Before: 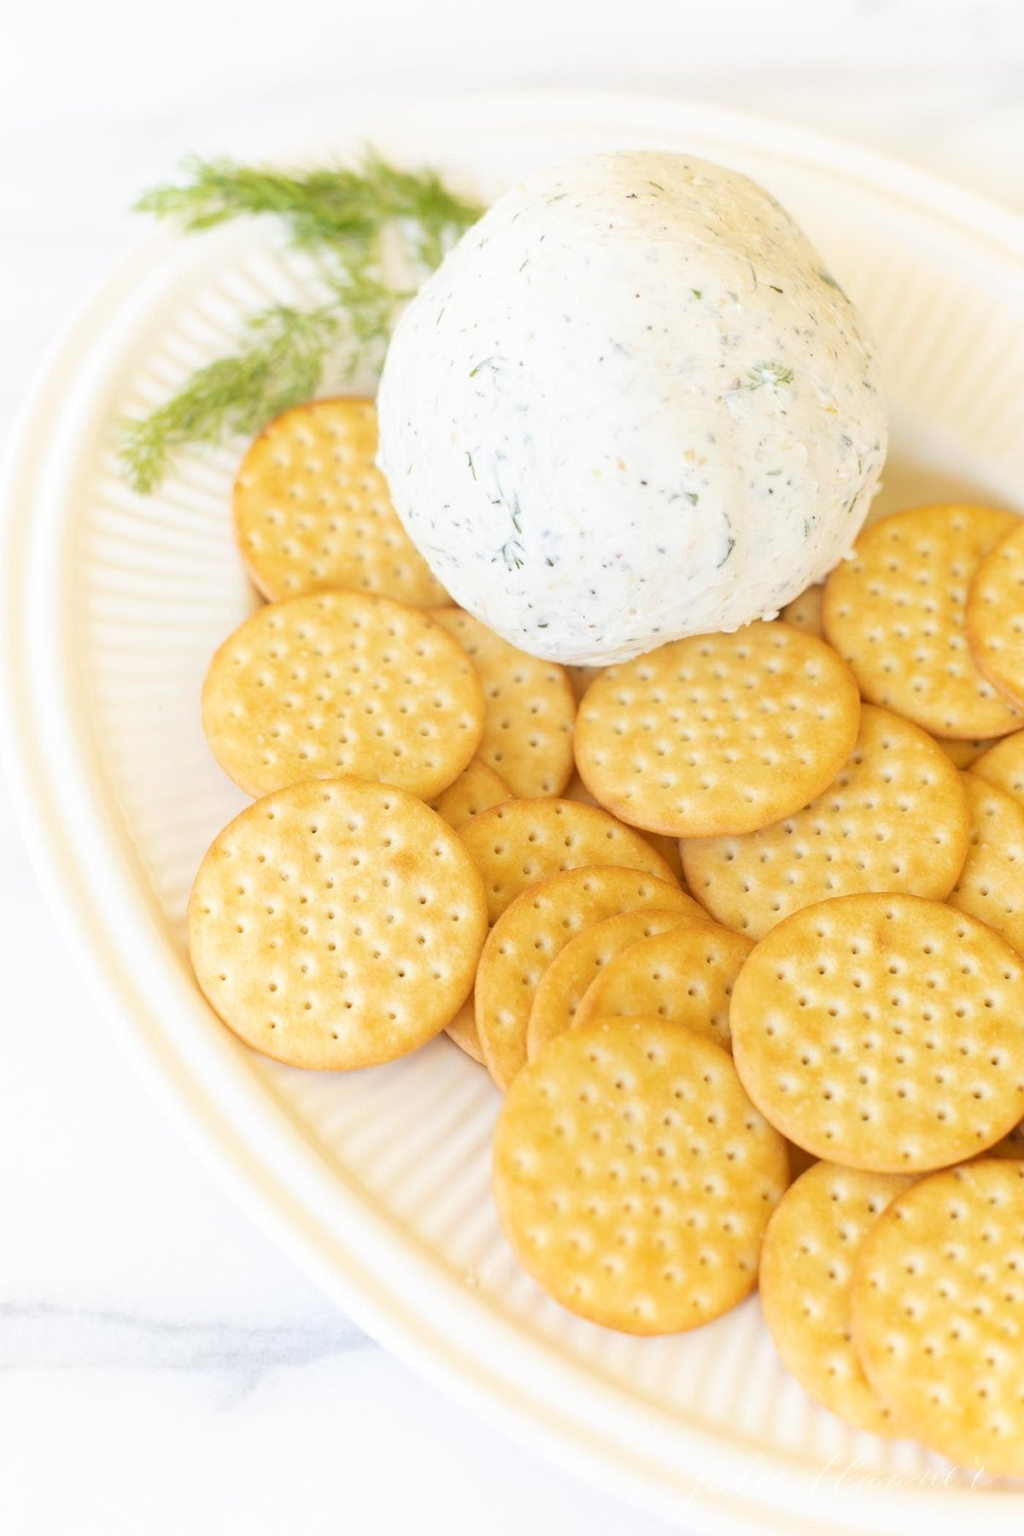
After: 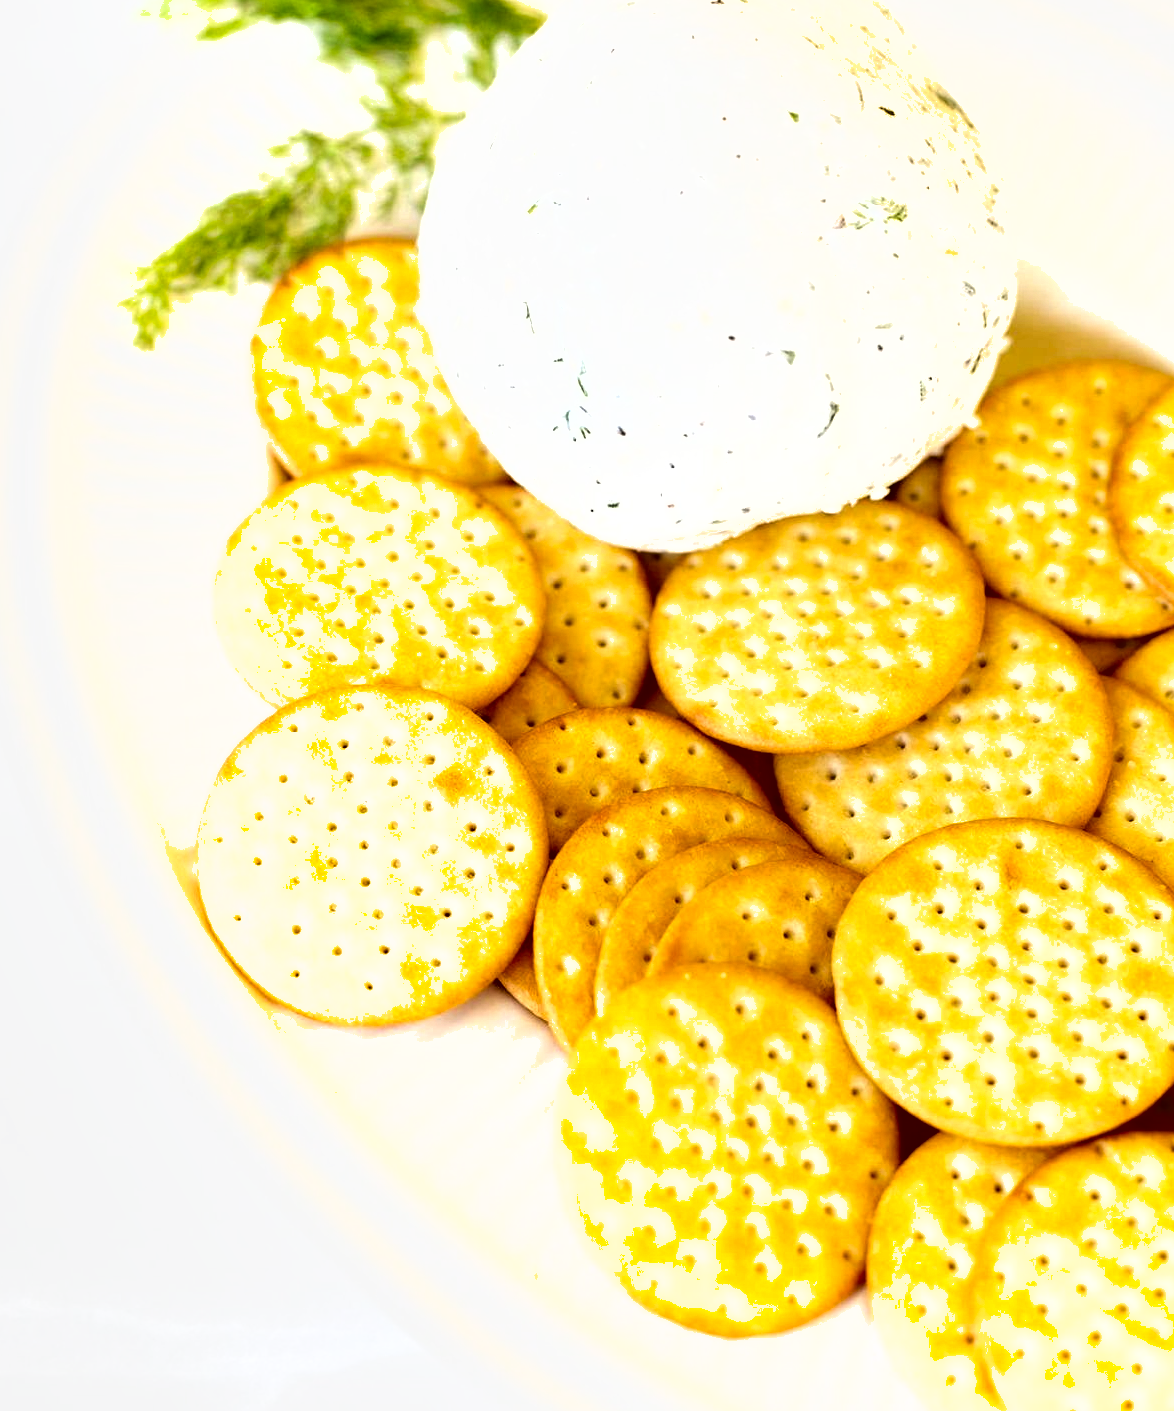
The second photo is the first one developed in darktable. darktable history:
exposure: exposure 0.561 EV, compensate exposure bias true, compensate highlight preservation false
crop and rotate: left 1.962%, top 12.7%, right 0.16%, bottom 8.91%
shadows and highlights: radius 264.25, soften with gaussian
tone equalizer: on, module defaults
